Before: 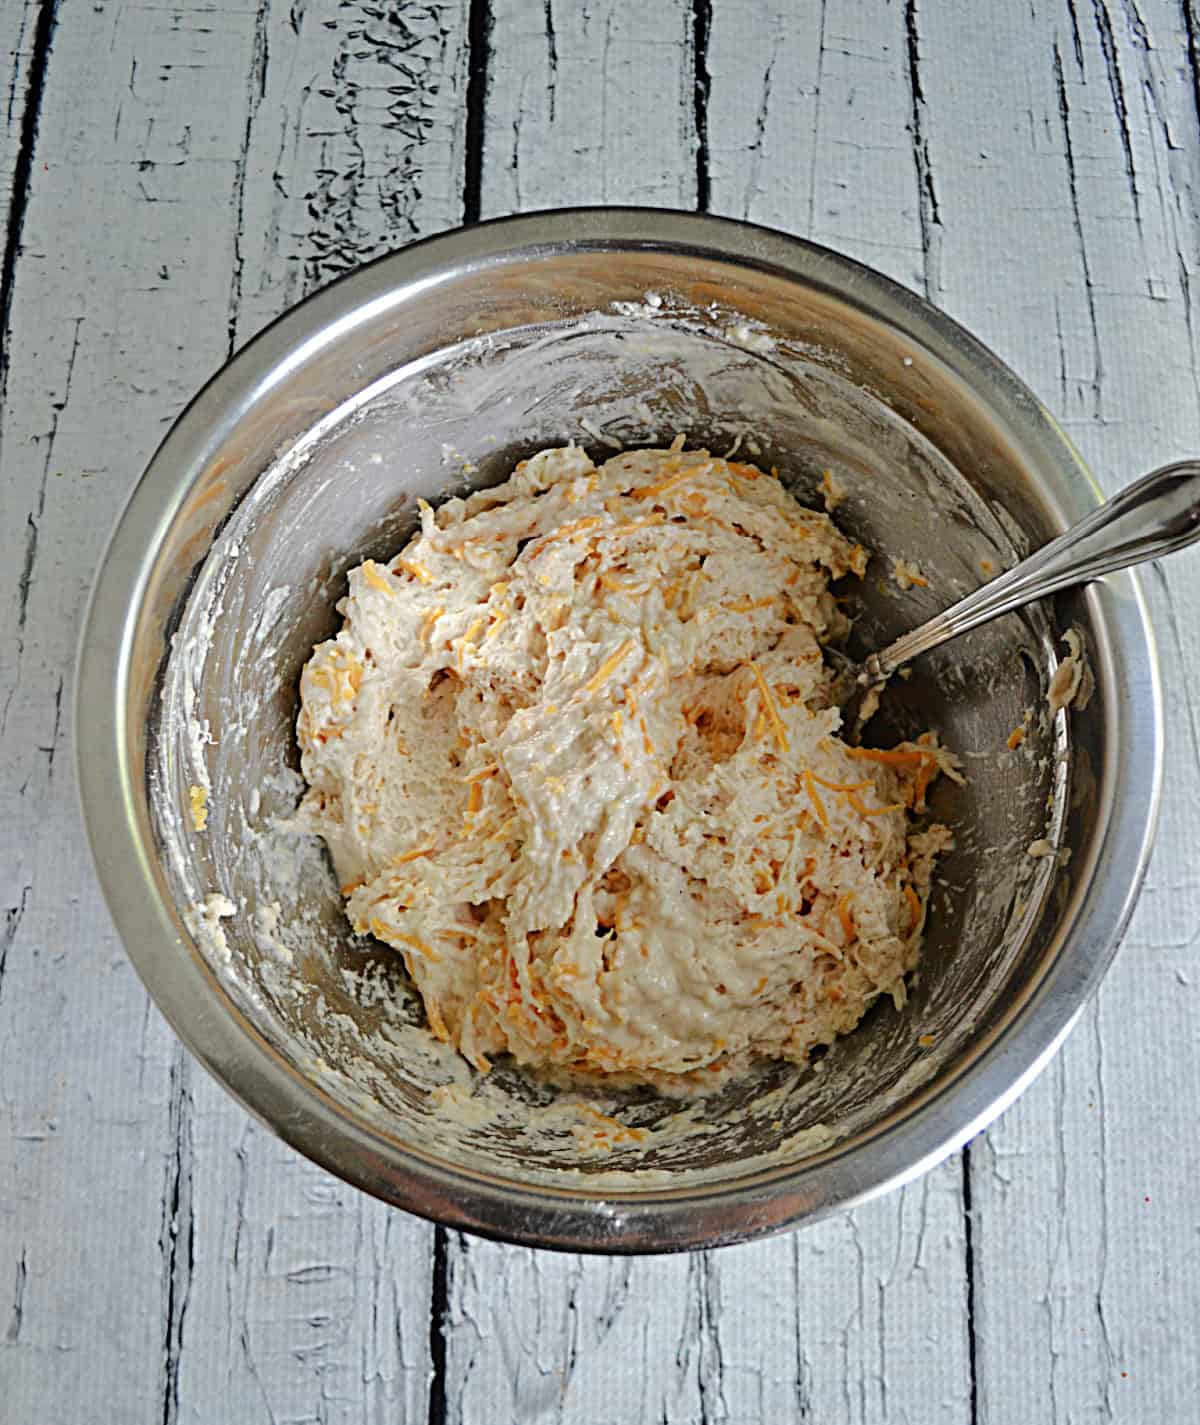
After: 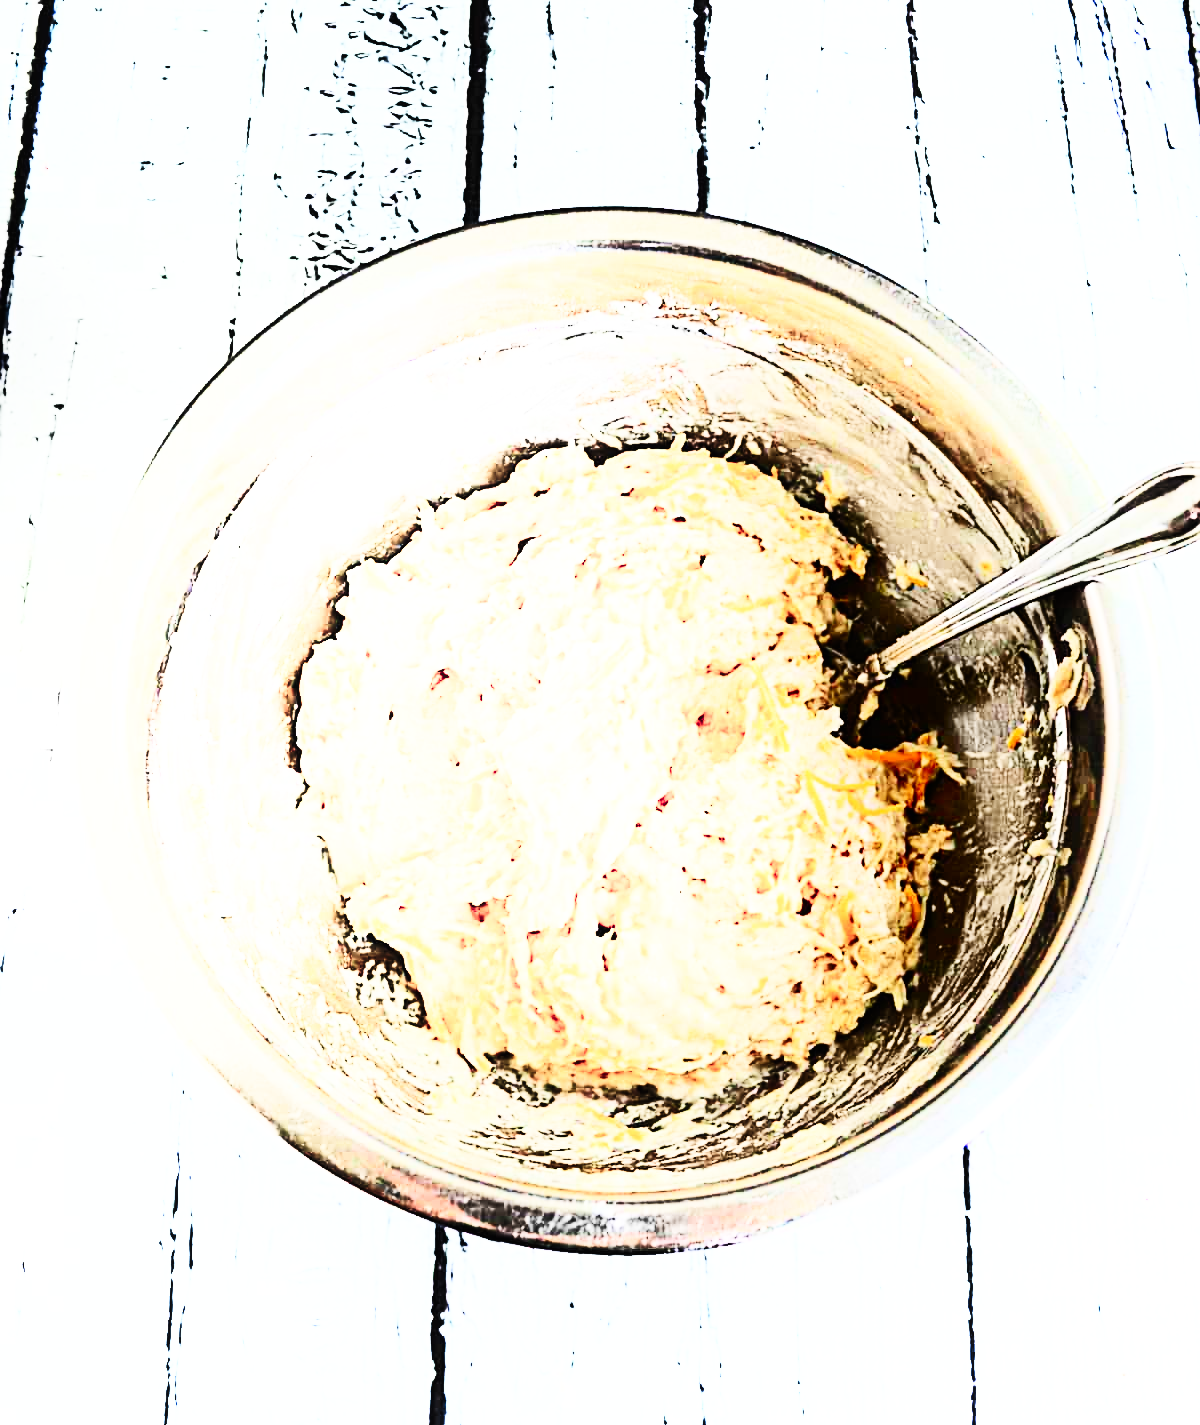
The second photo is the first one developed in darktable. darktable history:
shadows and highlights: shadows -20.85, highlights 99.77, soften with gaussian
base curve: curves: ch0 [(0, 0) (0, 0) (0.002, 0.001) (0.008, 0.003) (0.019, 0.011) (0.037, 0.037) (0.064, 0.11) (0.102, 0.232) (0.152, 0.379) (0.216, 0.524) (0.296, 0.665) (0.394, 0.789) (0.512, 0.881) (0.651, 0.945) (0.813, 0.986) (1, 1)], preserve colors none
contrast brightness saturation: contrast 0.381, brightness 0.099
